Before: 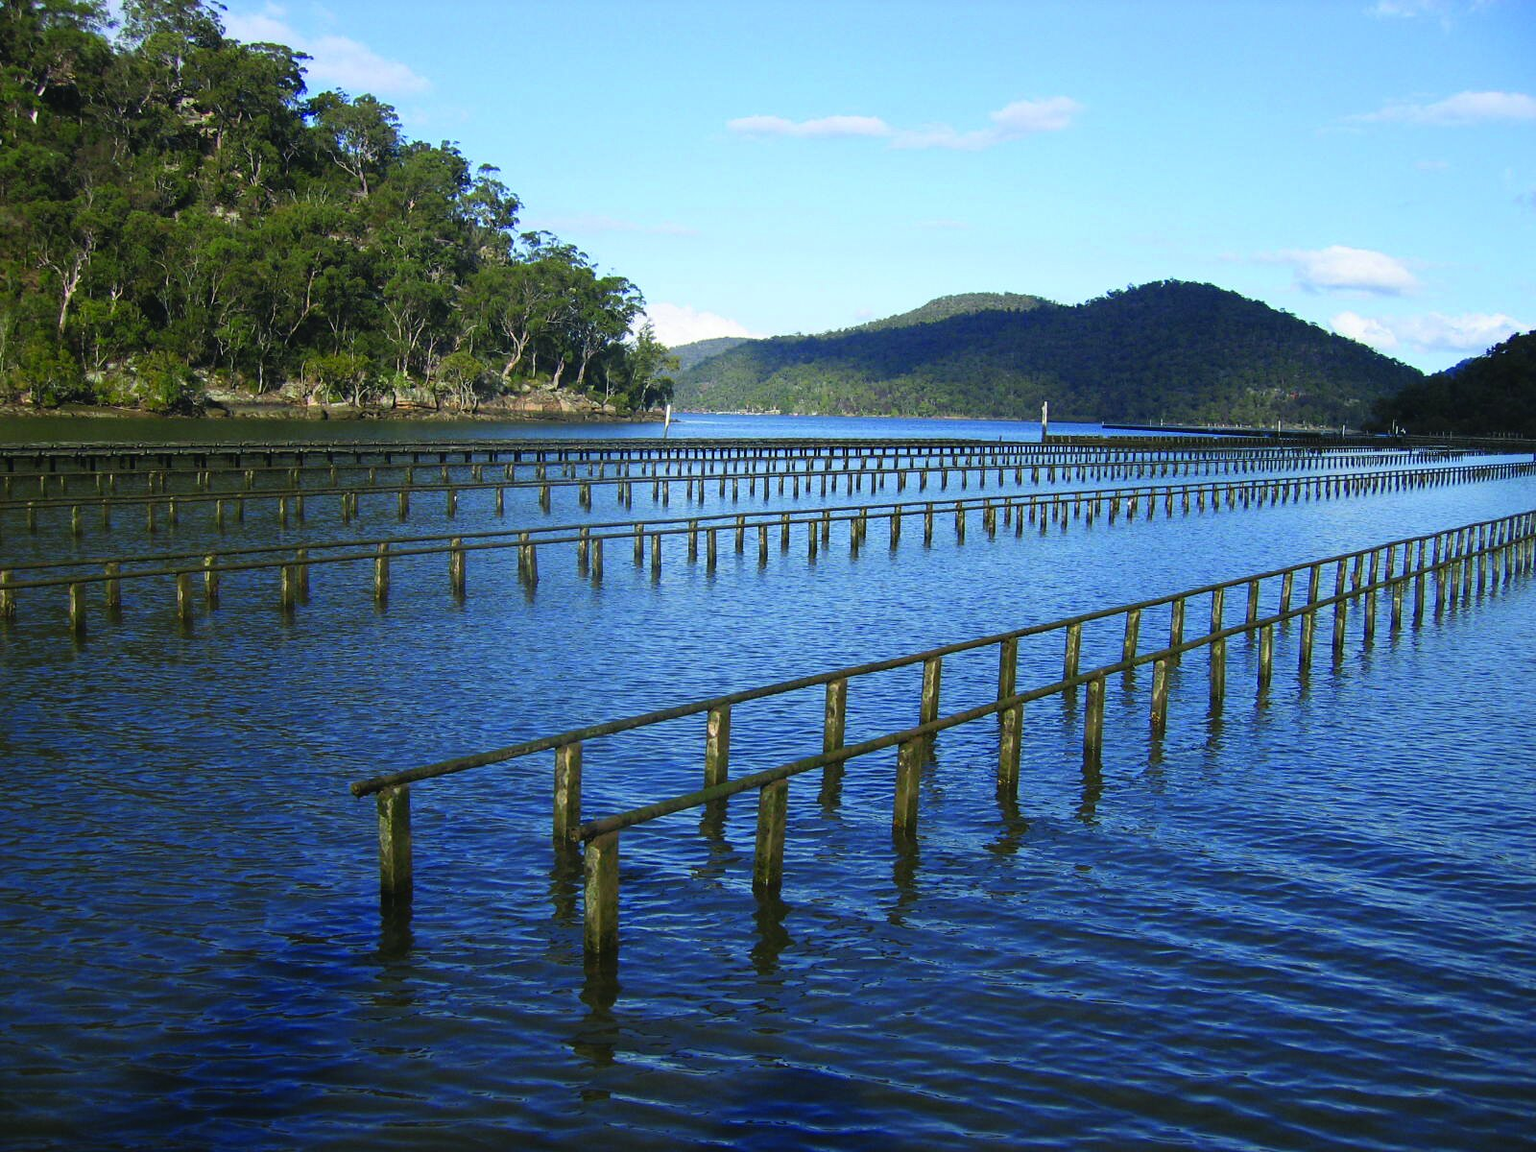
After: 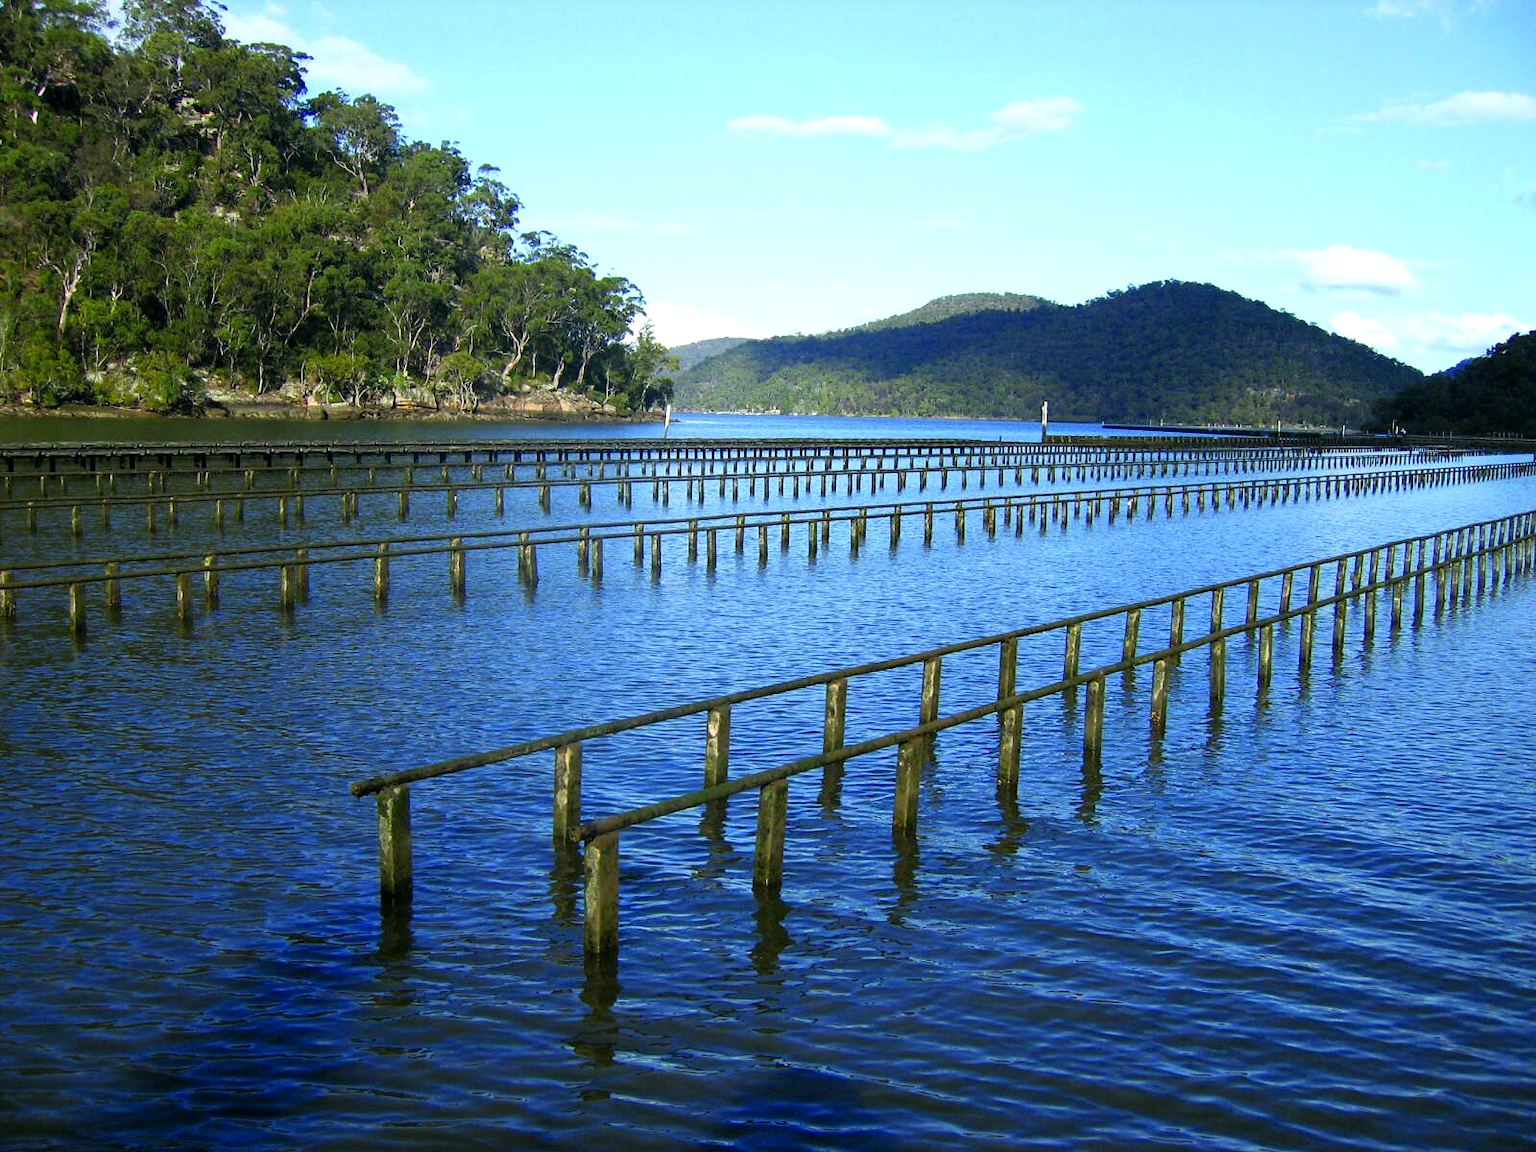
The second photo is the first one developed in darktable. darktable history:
color correction: highlights a* -0.098, highlights b* 0.117
exposure: black level correction 0.004, exposure 0.414 EV, compensate highlight preservation false
